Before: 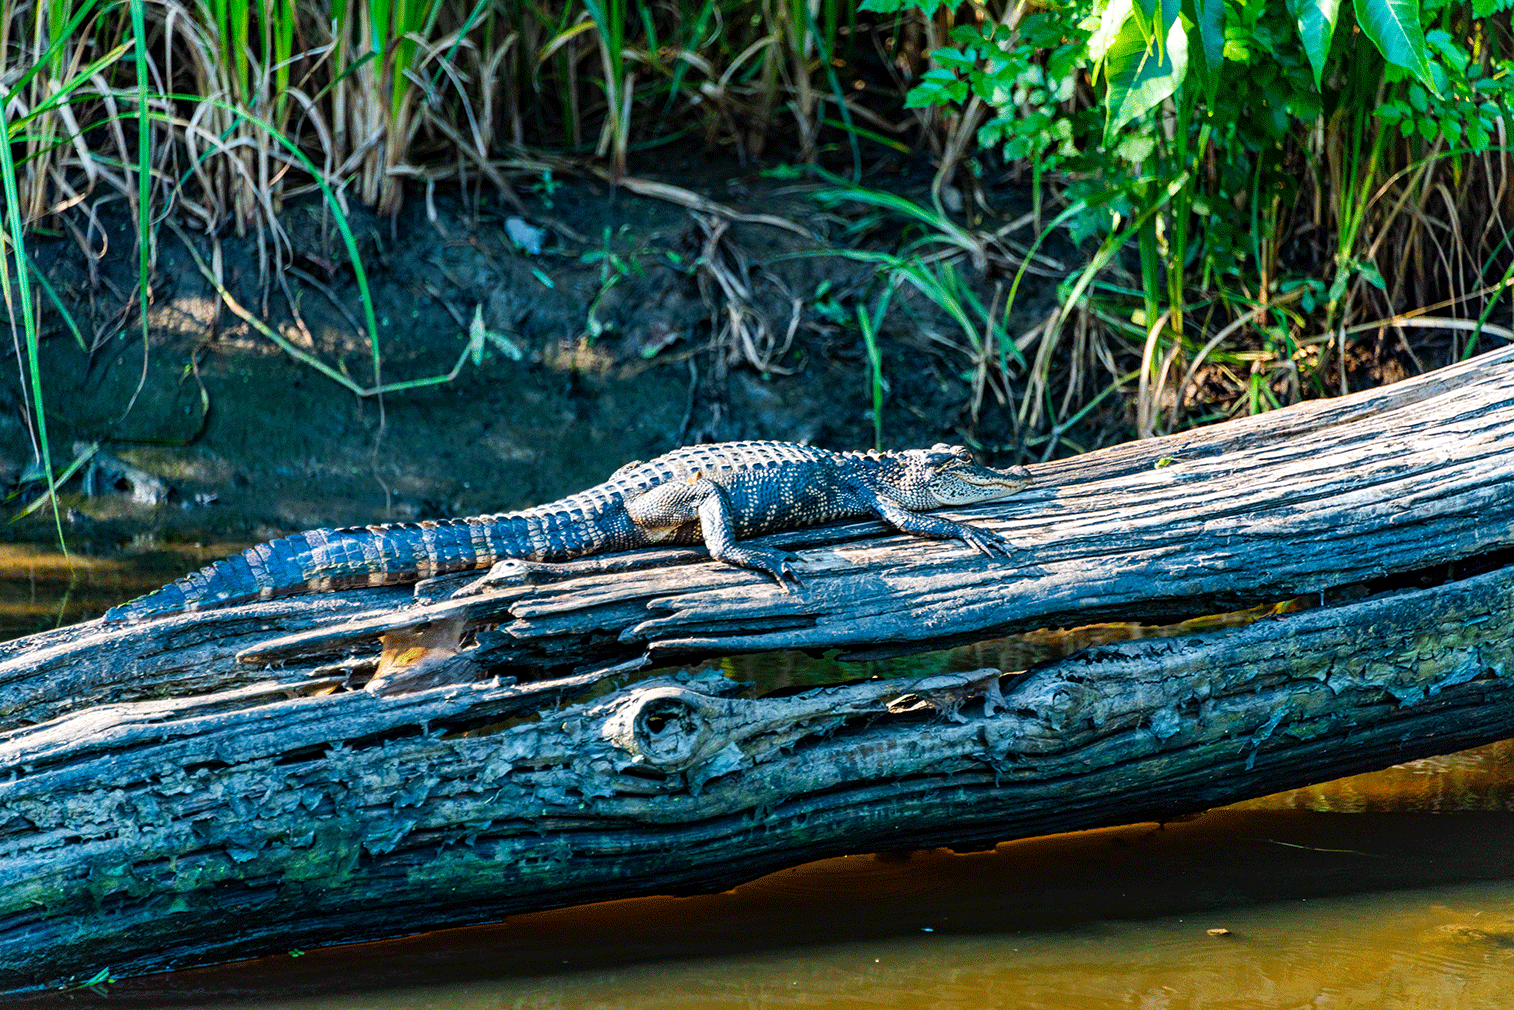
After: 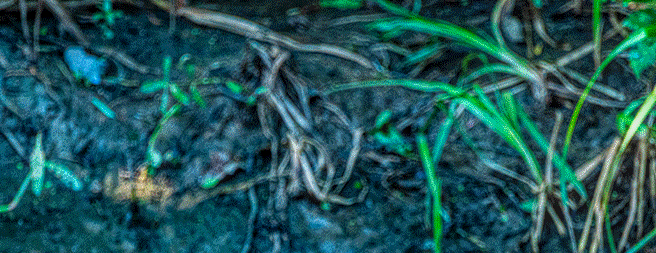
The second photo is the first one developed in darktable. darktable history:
crop: left 29.093%, top 16.837%, right 26.807%, bottom 57.608%
color correction: highlights b* 0.028, saturation 1.06
local contrast: highlights 20%, shadows 27%, detail 200%, midtone range 0.2
exposure: black level correction 0, exposure 0.7 EV, compensate highlight preservation false
